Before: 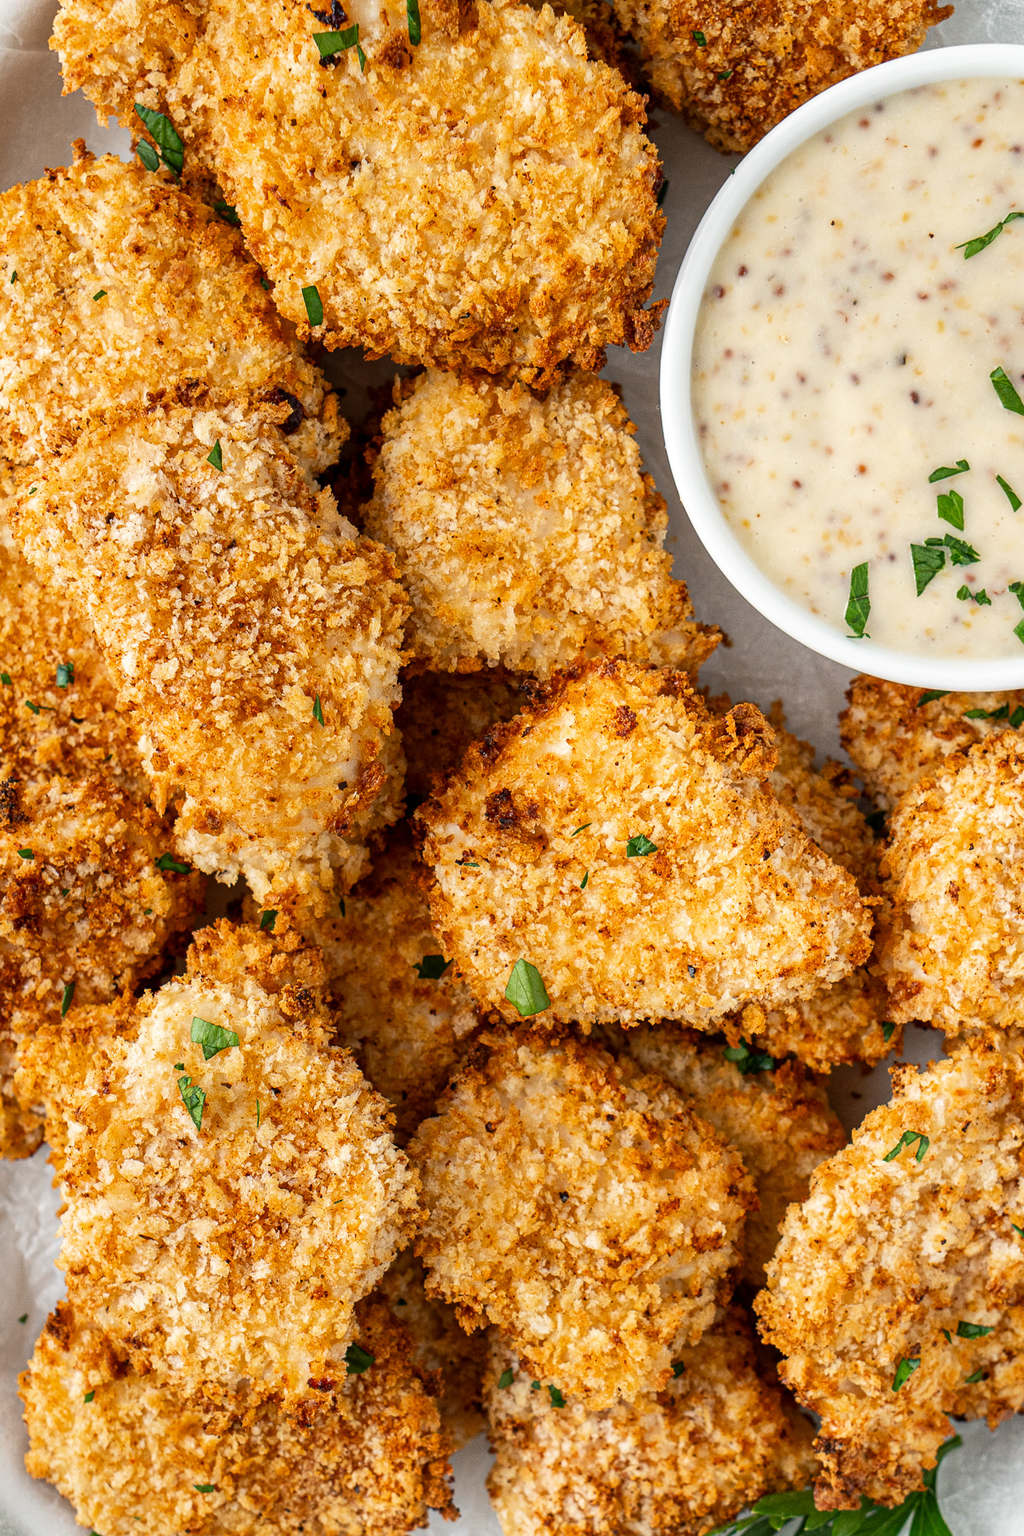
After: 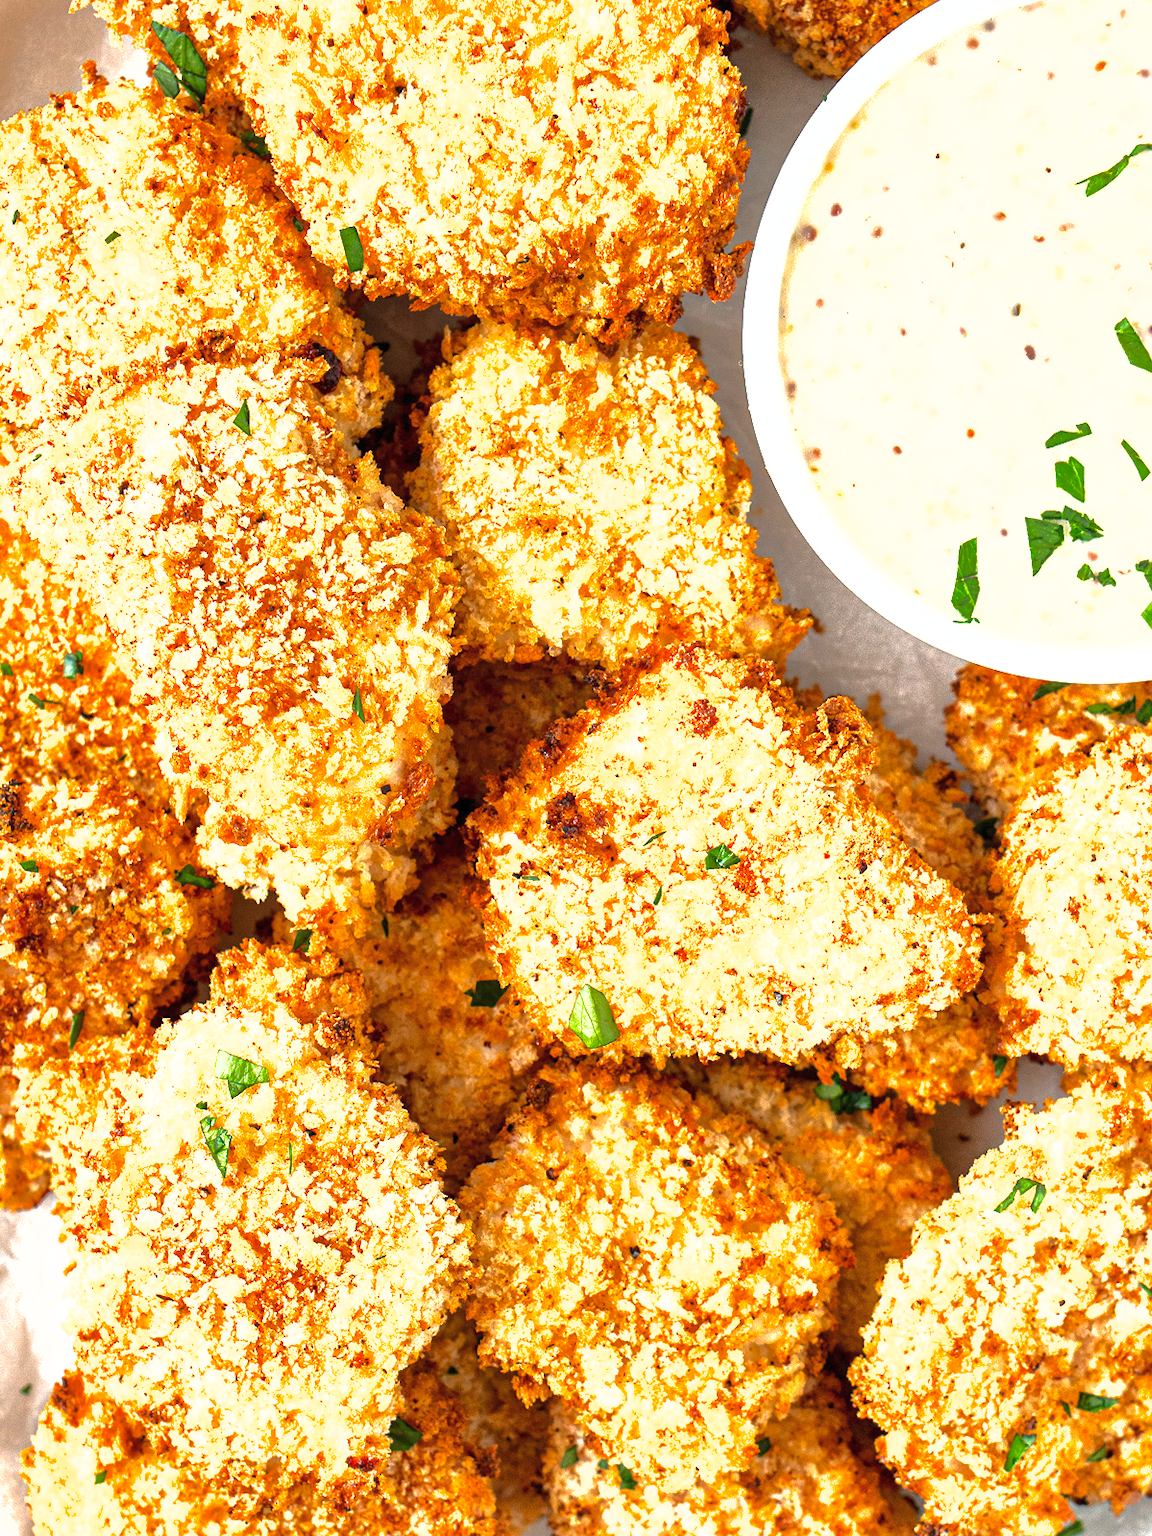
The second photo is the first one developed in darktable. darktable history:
tone equalizer: edges refinement/feathering 500, mask exposure compensation -1.57 EV, preserve details no
exposure: black level correction 0, exposure 1.283 EV, compensate exposure bias true, compensate highlight preservation false
crop and rotate: top 5.553%, bottom 5.608%
shadows and highlights: shadows 30.05
